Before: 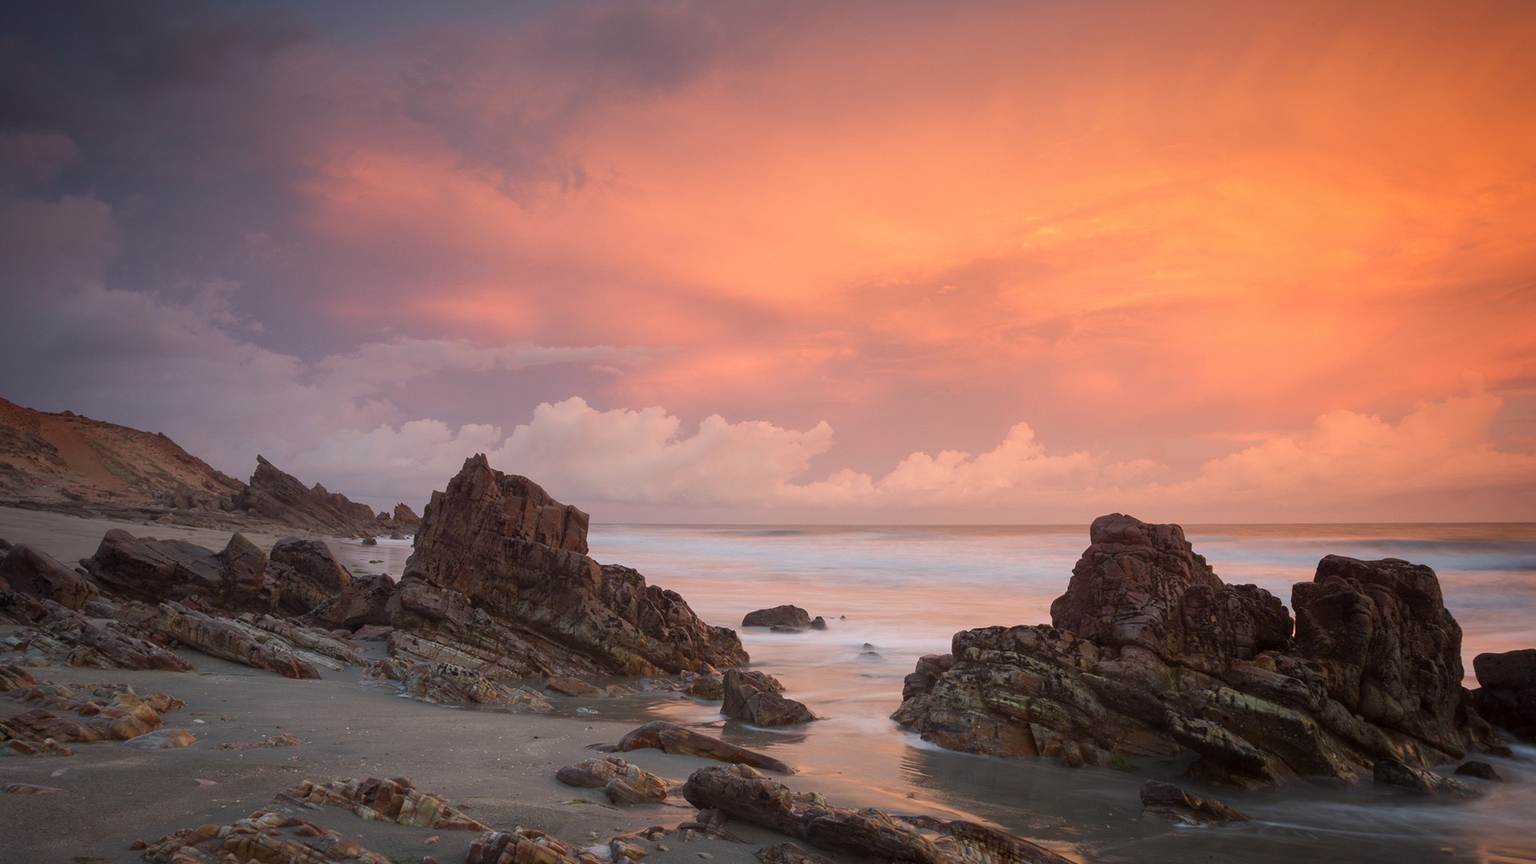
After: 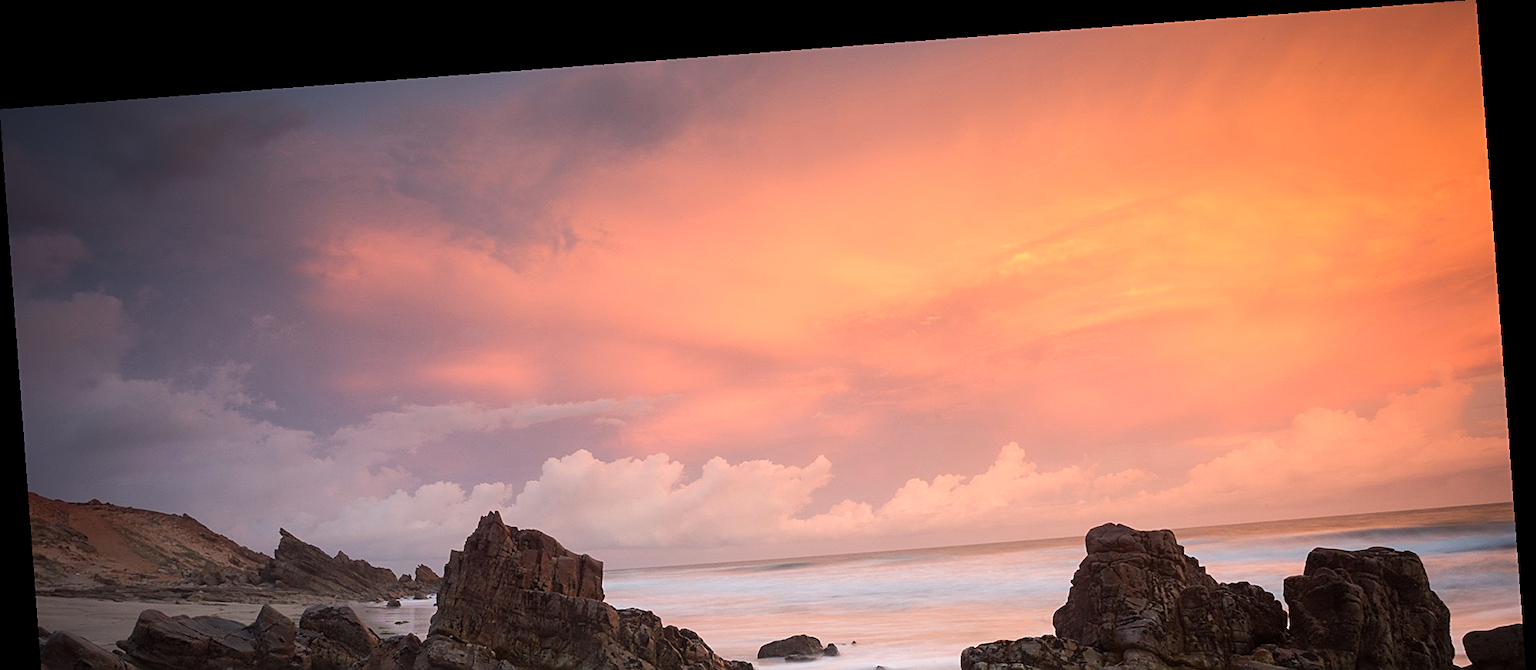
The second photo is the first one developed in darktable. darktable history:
sharpen: on, module defaults
rotate and perspective: rotation -4.25°, automatic cropping off
tone equalizer: -8 EV -0.417 EV, -7 EV -0.389 EV, -6 EV -0.333 EV, -5 EV -0.222 EV, -3 EV 0.222 EV, -2 EV 0.333 EV, -1 EV 0.389 EV, +0 EV 0.417 EV, edges refinement/feathering 500, mask exposure compensation -1.57 EV, preserve details no
crop: bottom 28.576%
